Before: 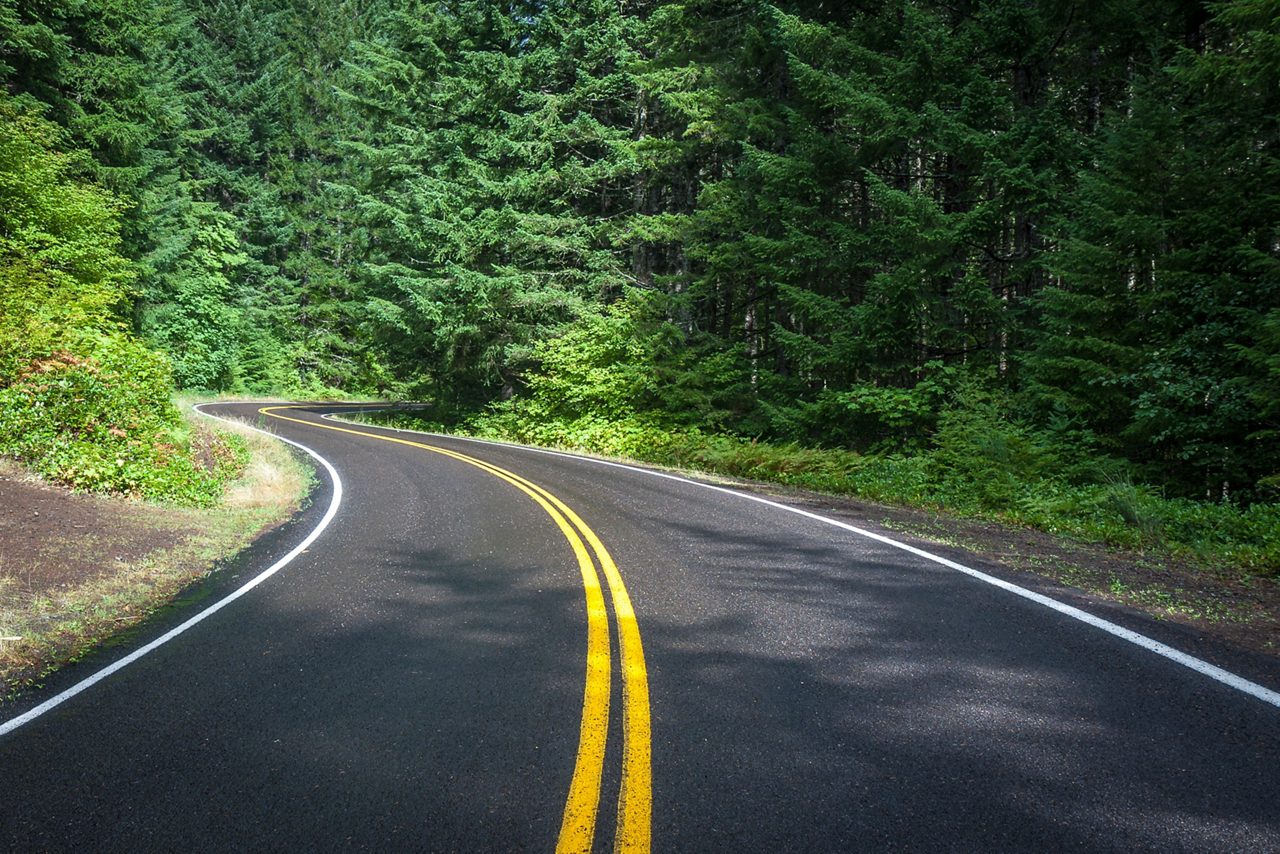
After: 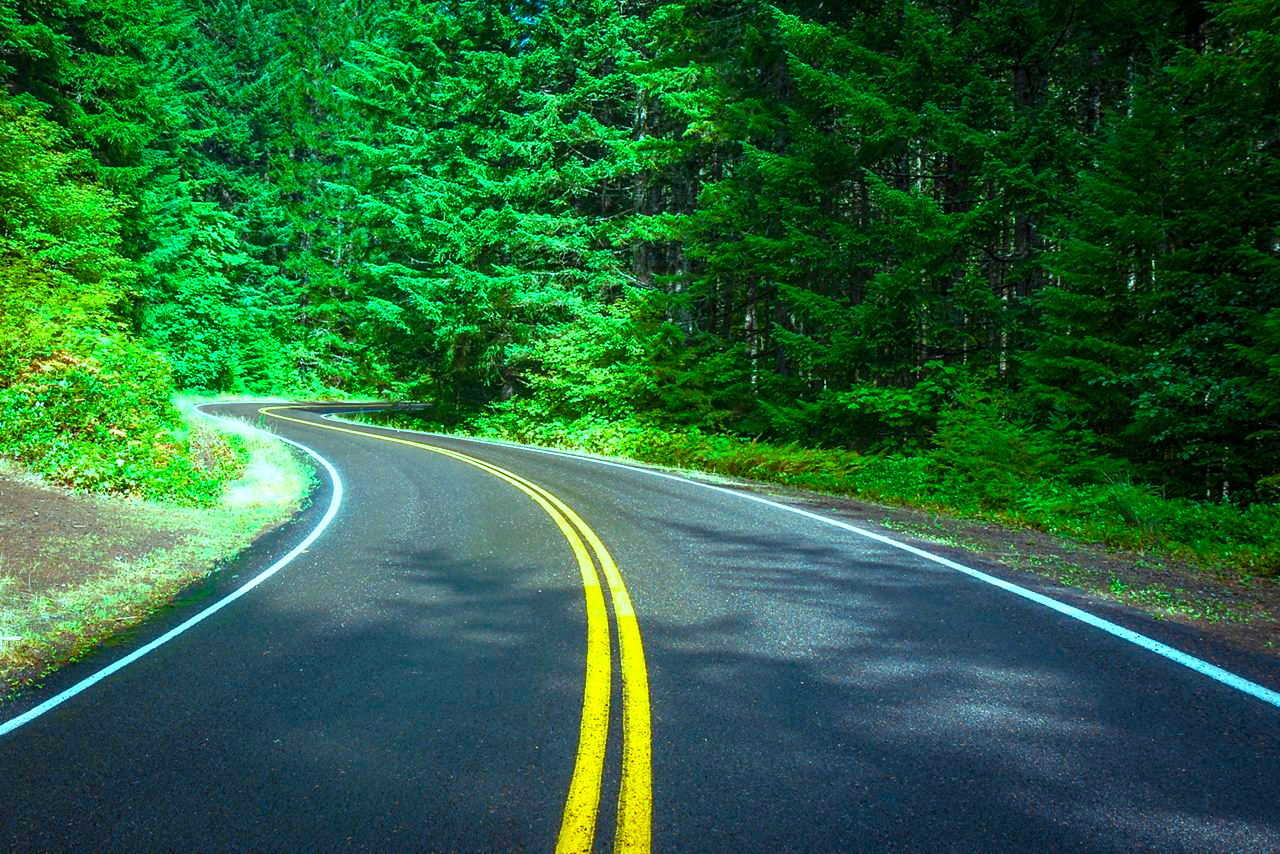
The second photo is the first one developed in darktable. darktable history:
color balance rgb: shadows lift › chroma 1.007%, shadows lift › hue 215.07°, highlights gain › chroma 7.447%, highlights gain › hue 182.48°, perceptual saturation grading › global saturation 0.535%, perceptual saturation grading › highlights -17.942%, perceptual saturation grading › mid-tones 32.978%, perceptual saturation grading › shadows 50.428%, perceptual brilliance grading › global brilliance 17.92%, global vibrance 40.871%
